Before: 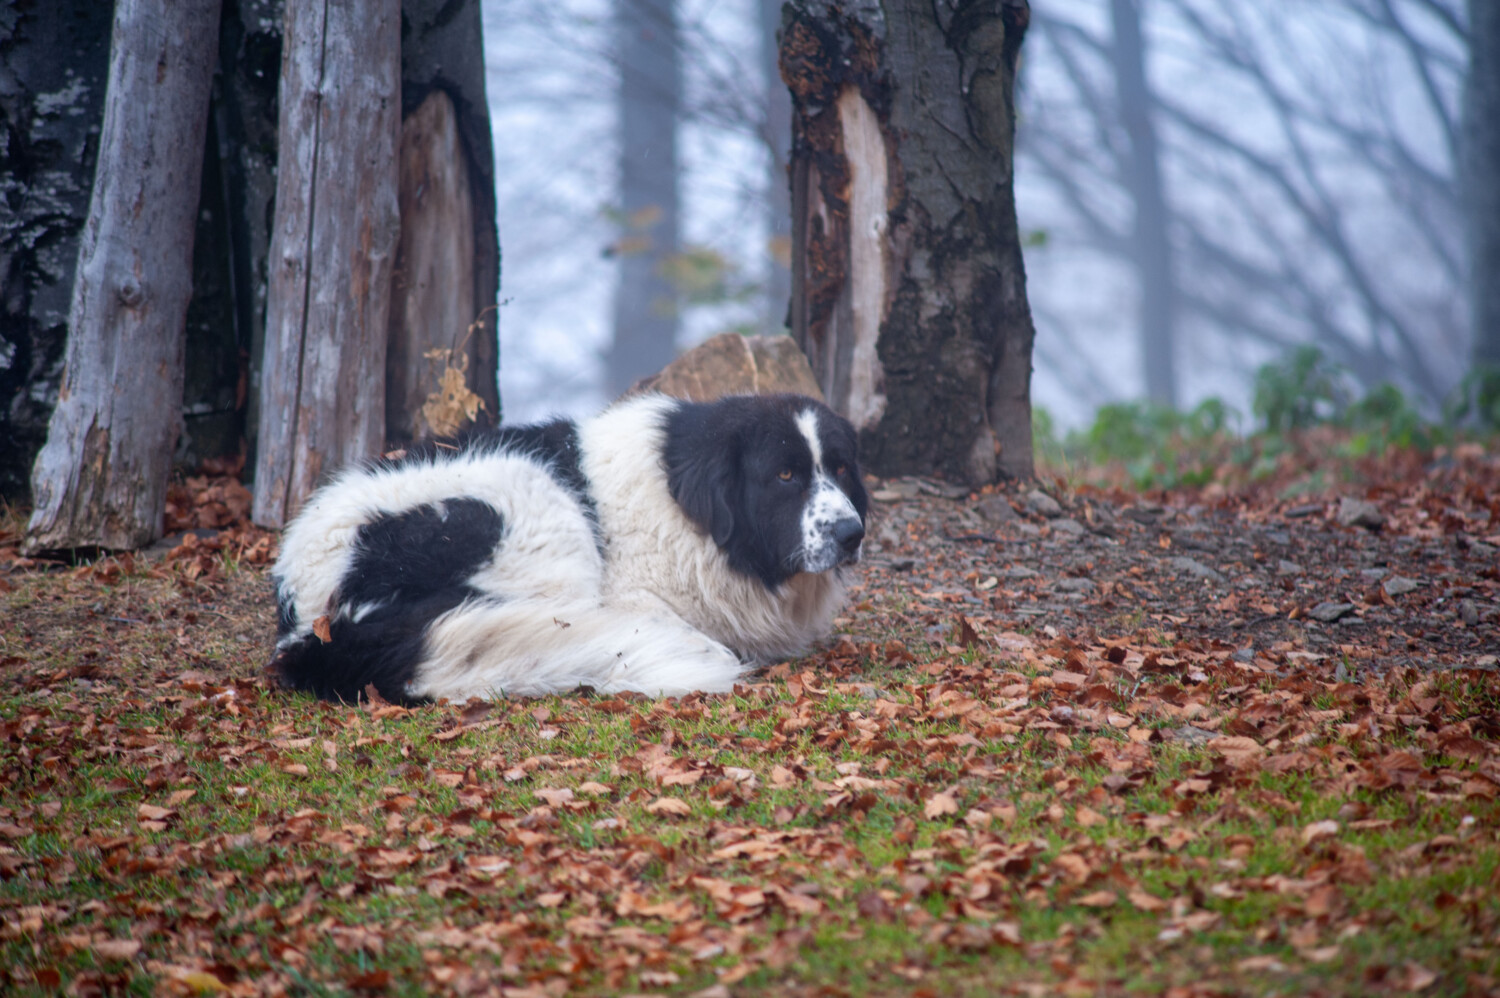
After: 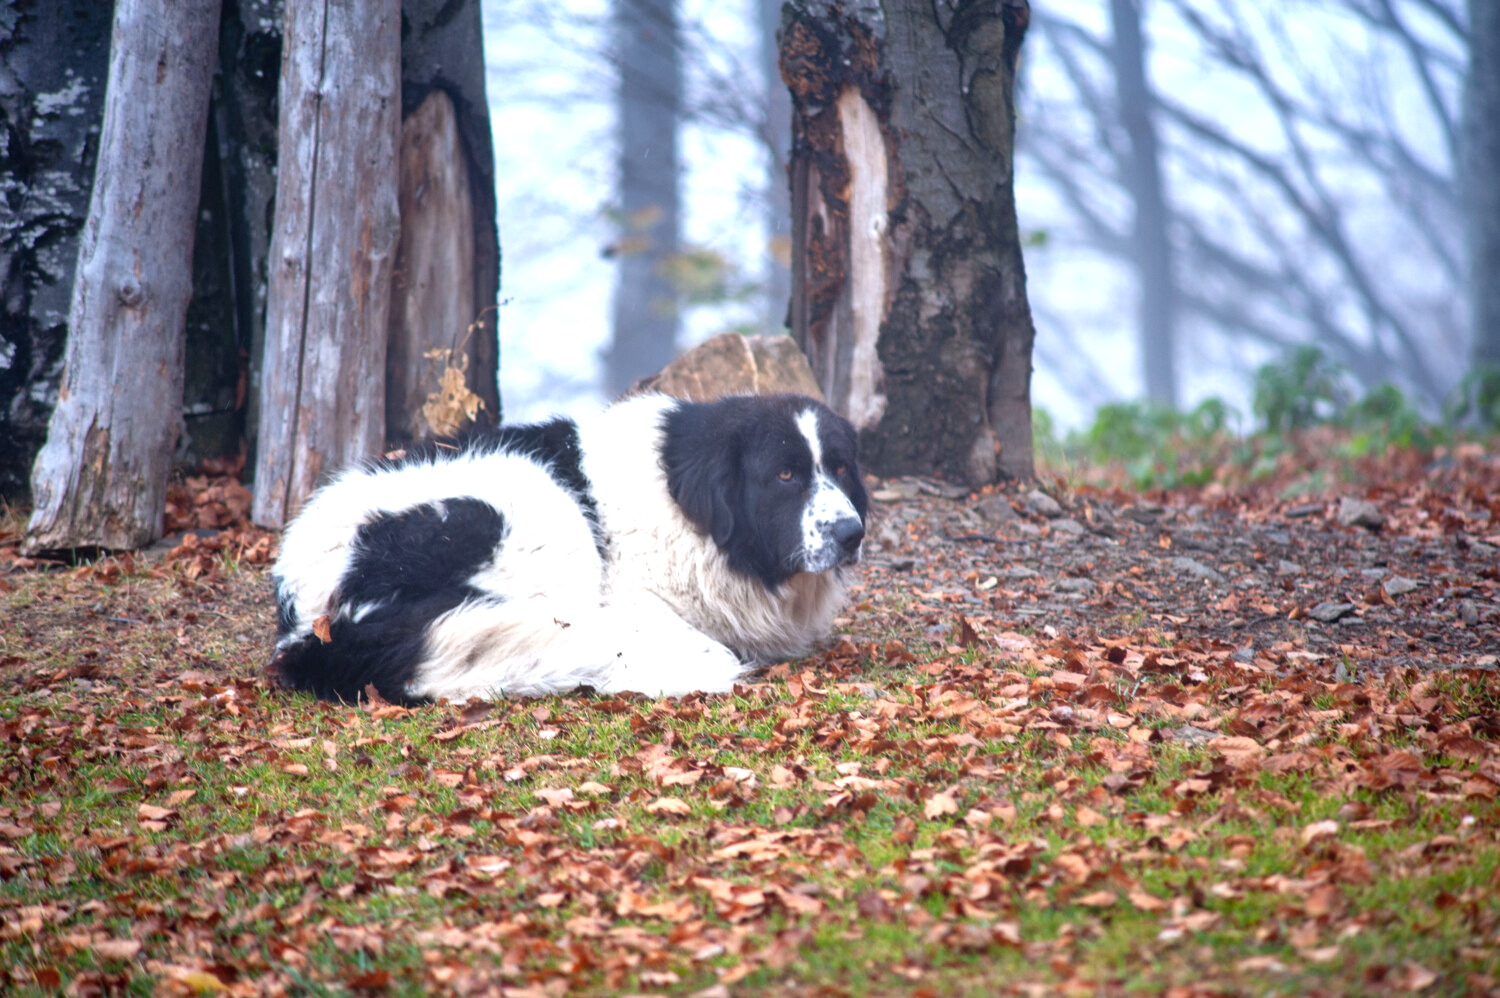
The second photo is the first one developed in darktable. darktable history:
exposure: exposure 0.785 EV, compensate highlight preservation false
shadows and highlights: highlights color adjustment 0%, soften with gaussian
